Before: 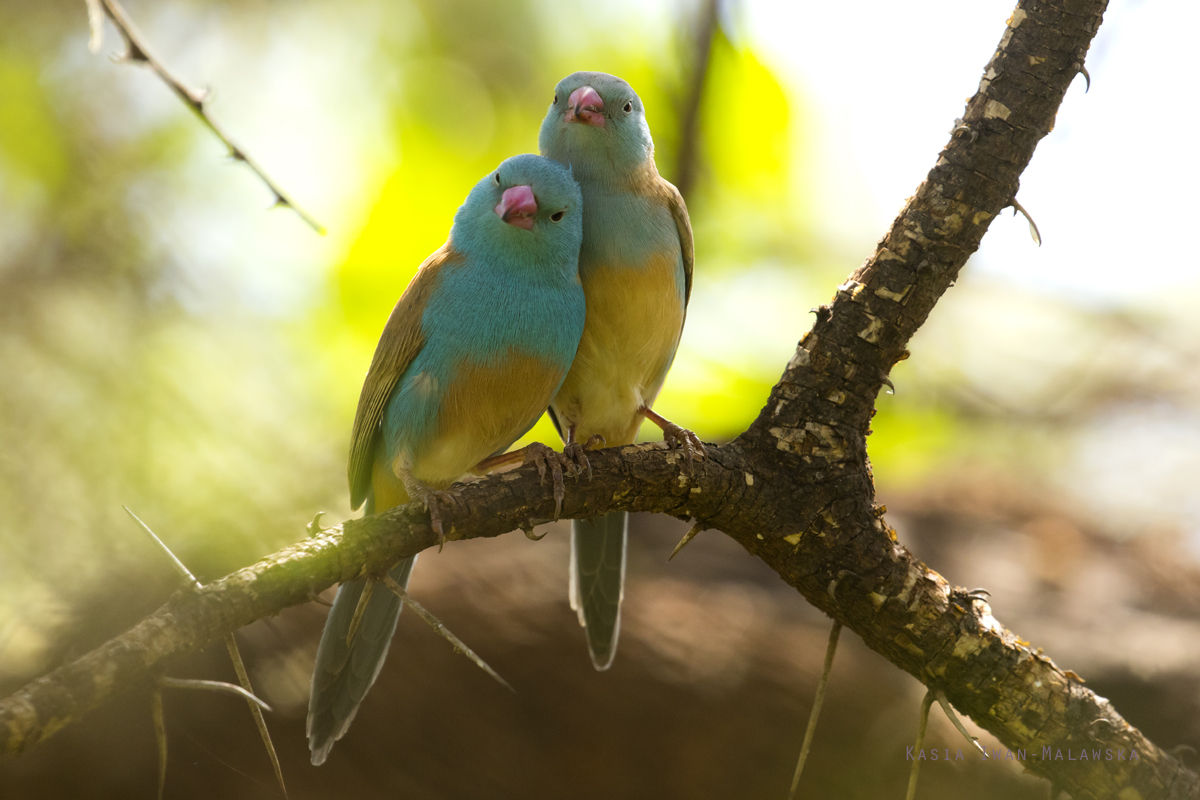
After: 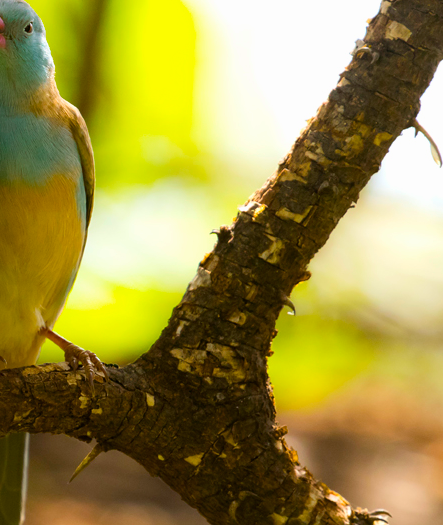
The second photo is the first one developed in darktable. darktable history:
color balance rgb: perceptual saturation grading › global saturation 25%, global vibrance 20%
exposure: exposure -0.021 EV, compensate highlight preservation false
crop and rotate: left 49.936%, top 10.094%, right 13.136%, bottom 24.256%
